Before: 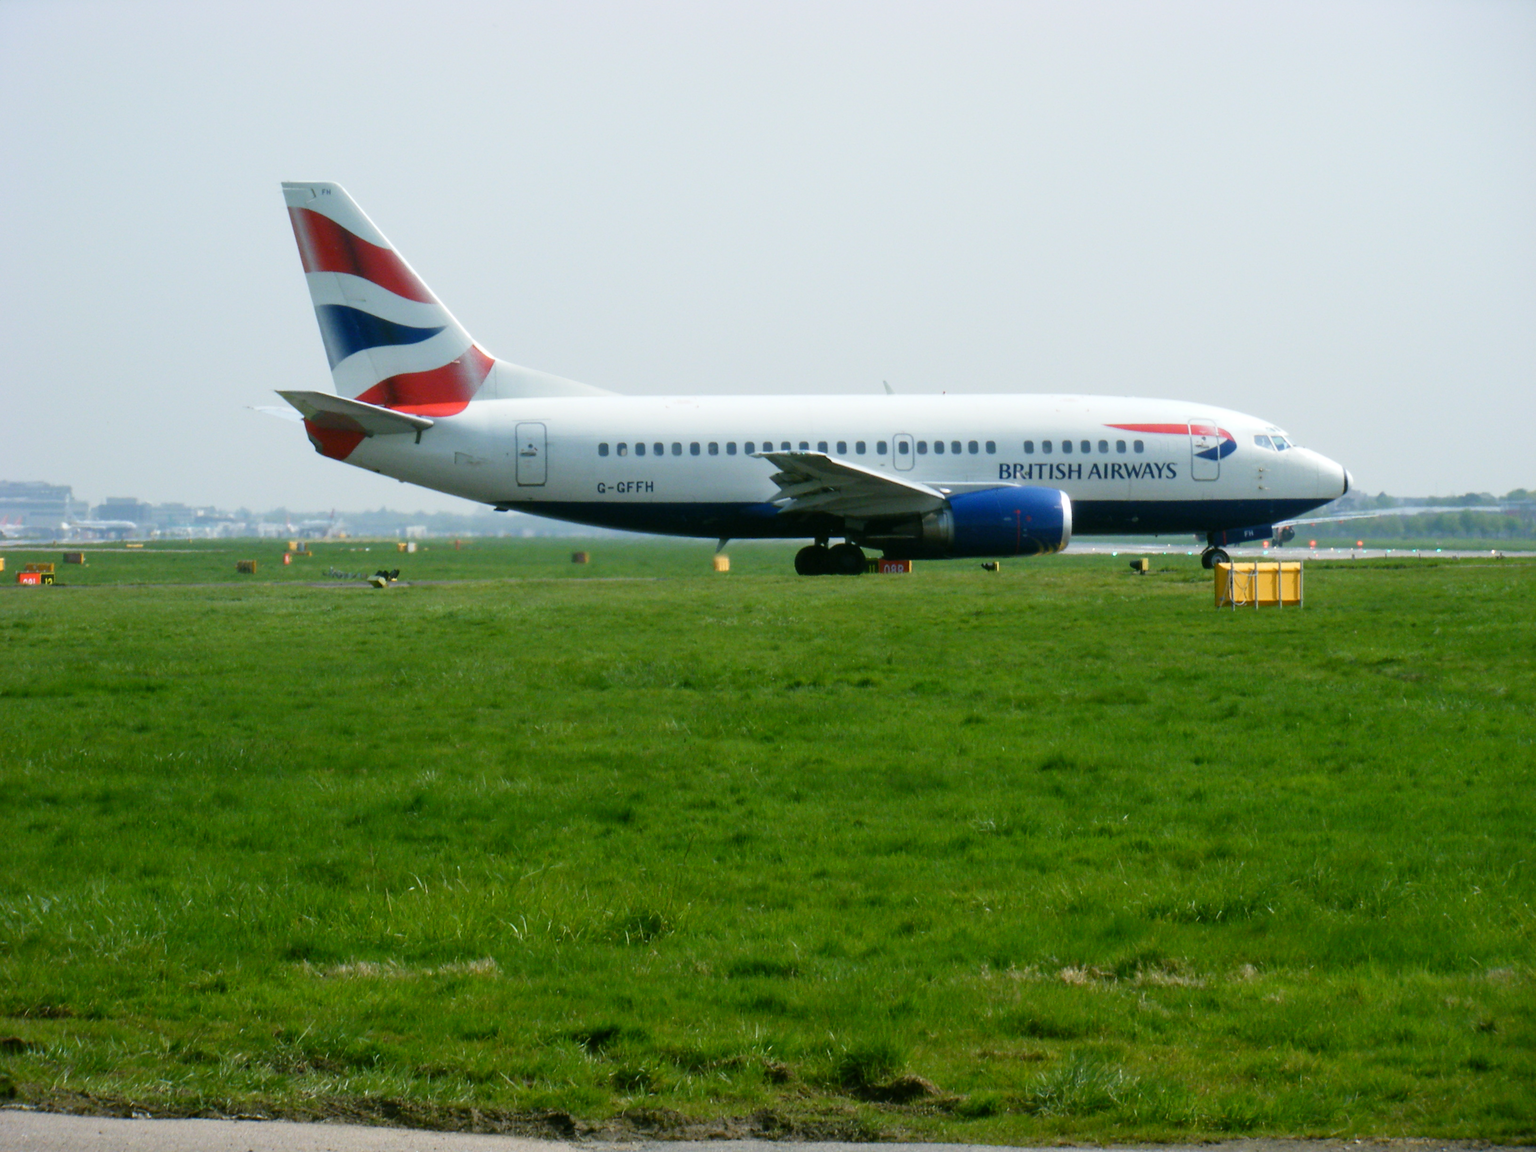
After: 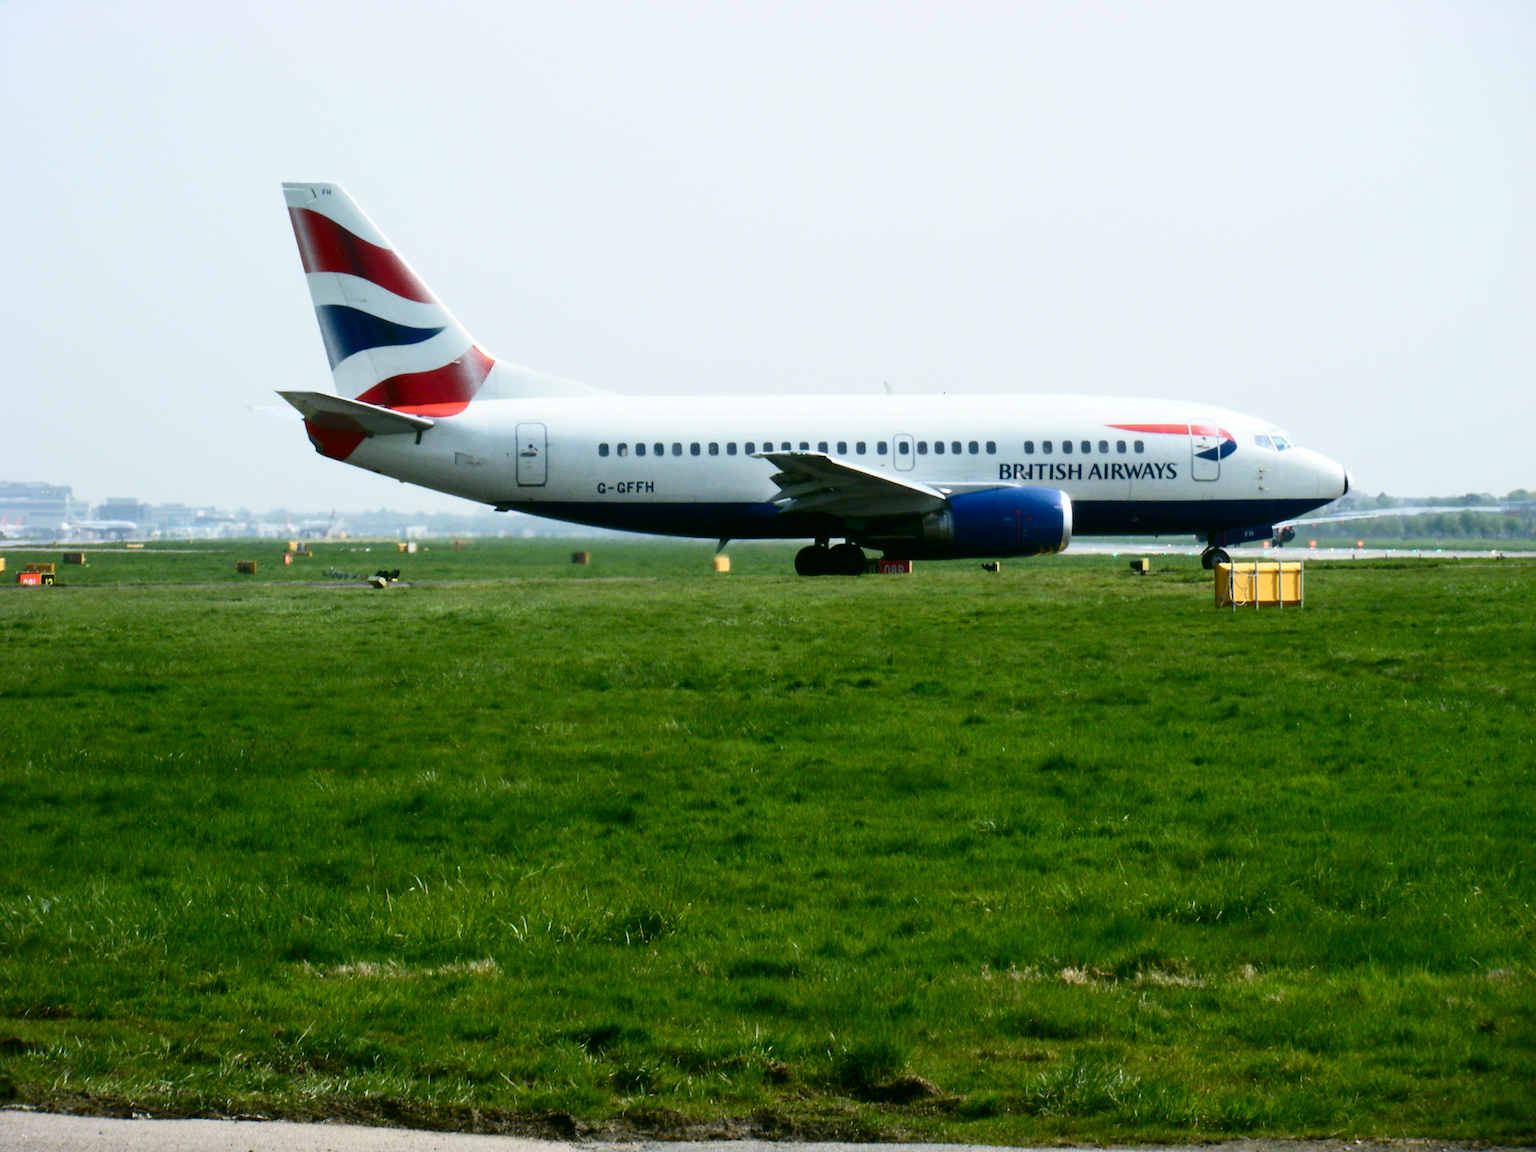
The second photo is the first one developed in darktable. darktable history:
contrast brightness saturation: contrast 0.292
